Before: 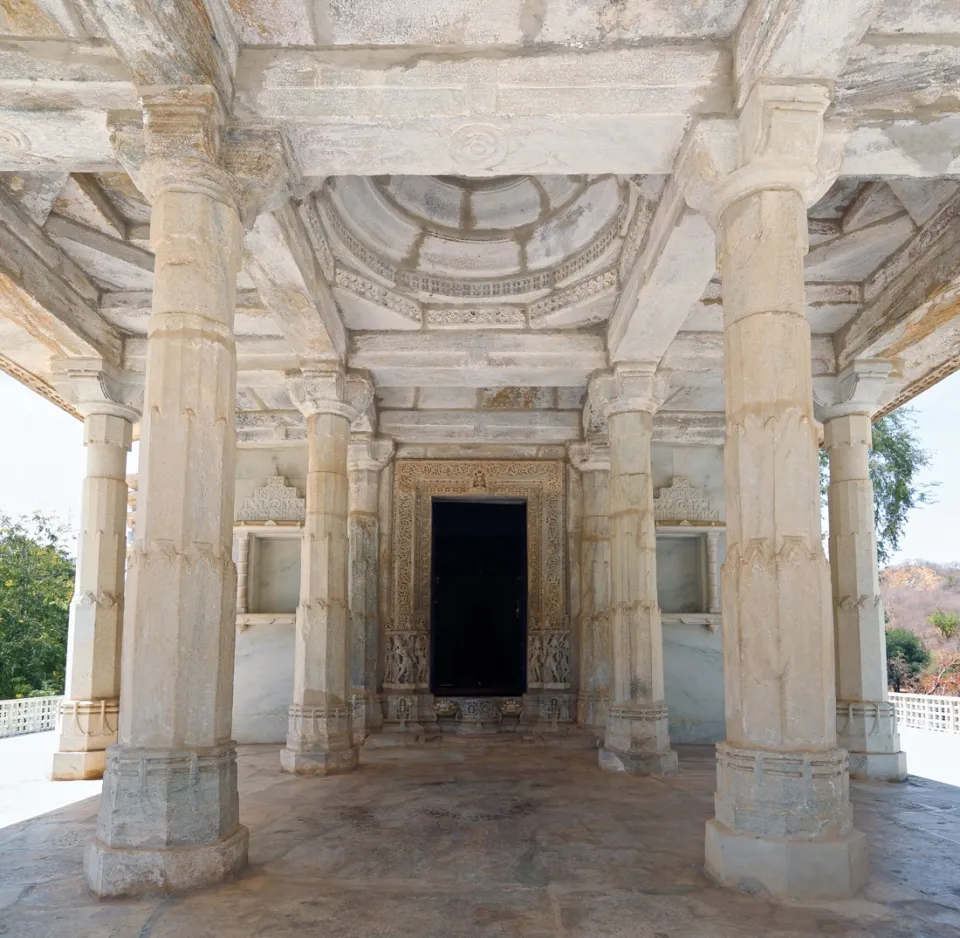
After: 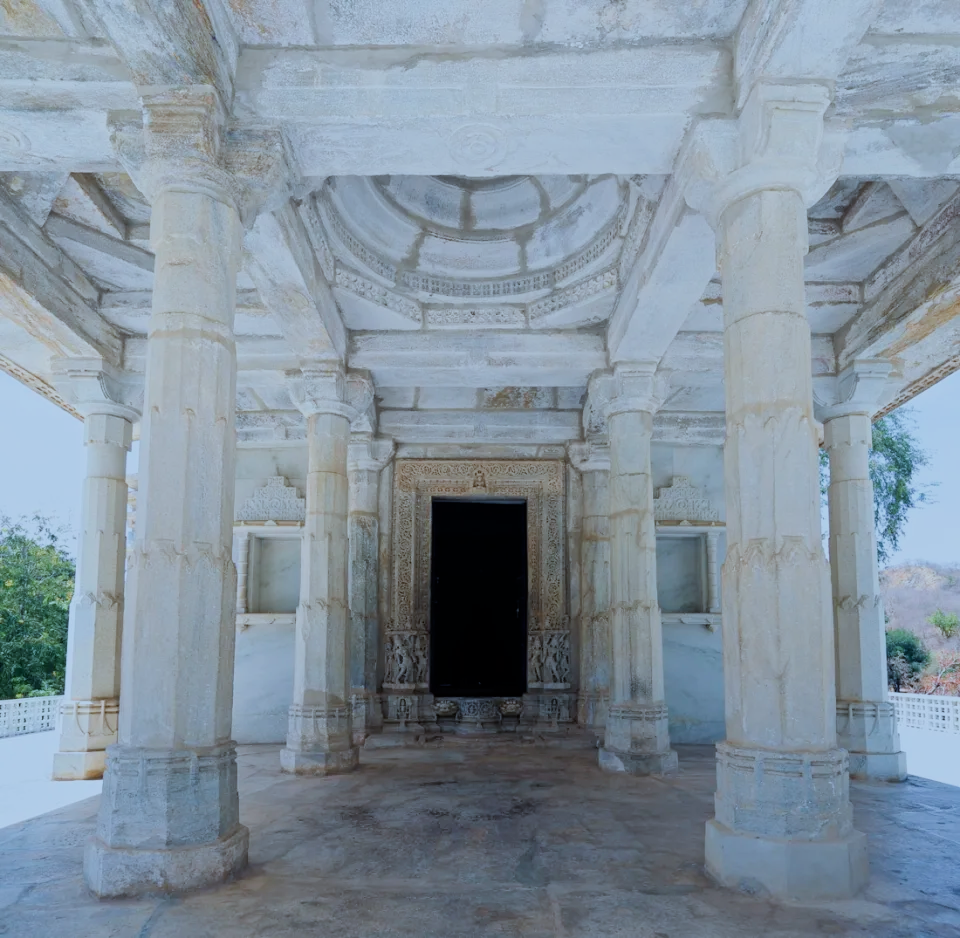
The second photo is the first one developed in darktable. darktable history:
filmic rgb: black relative exposure -7.65 EV, white relative exposure 4.56 EV, hardness 3.61
color calibration: x 0.396, y 0.386, temperature 3669 K
